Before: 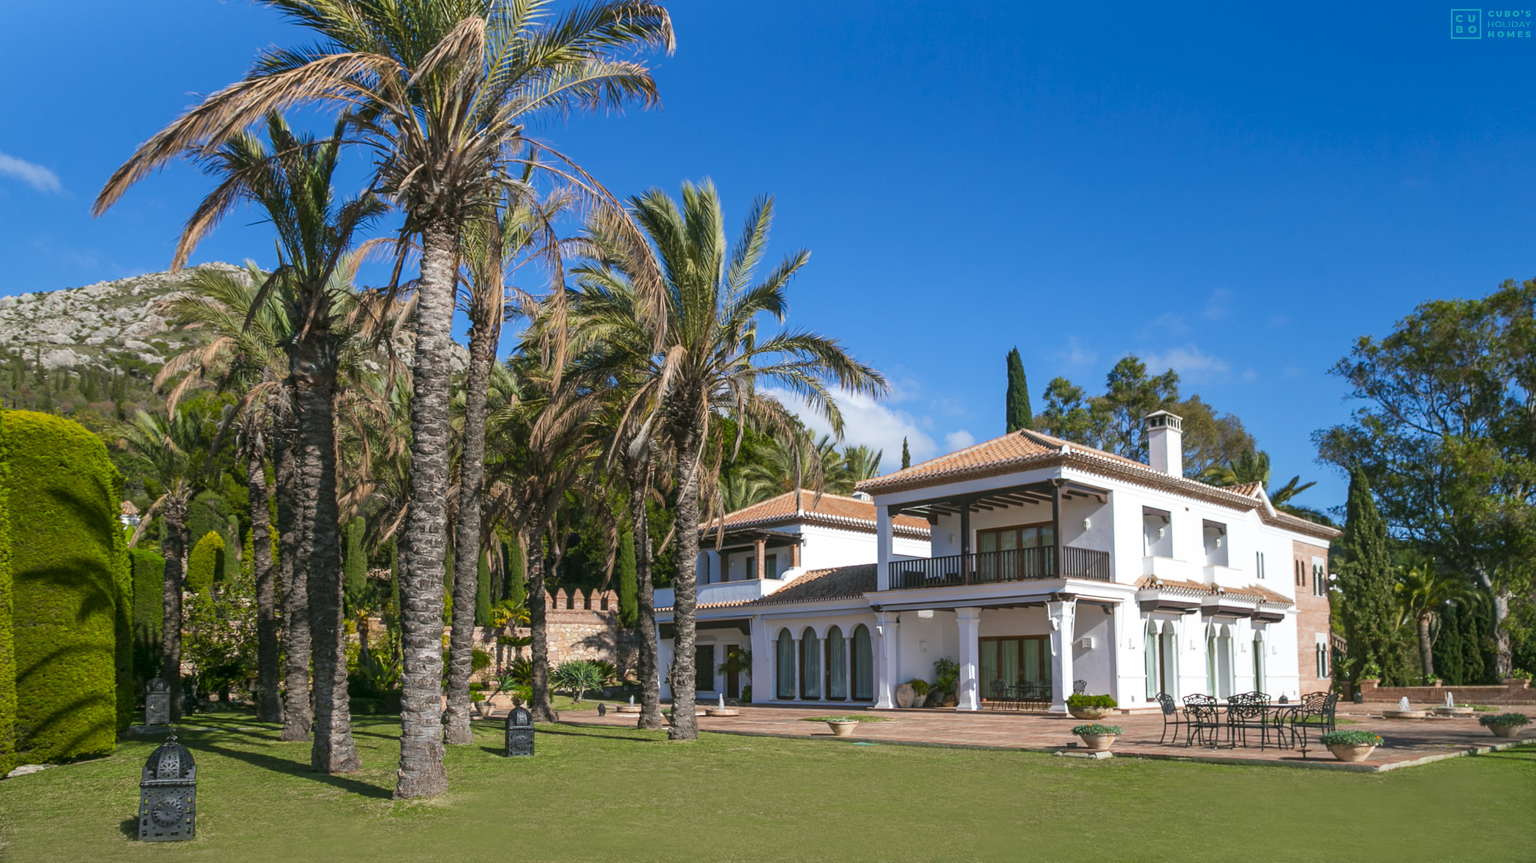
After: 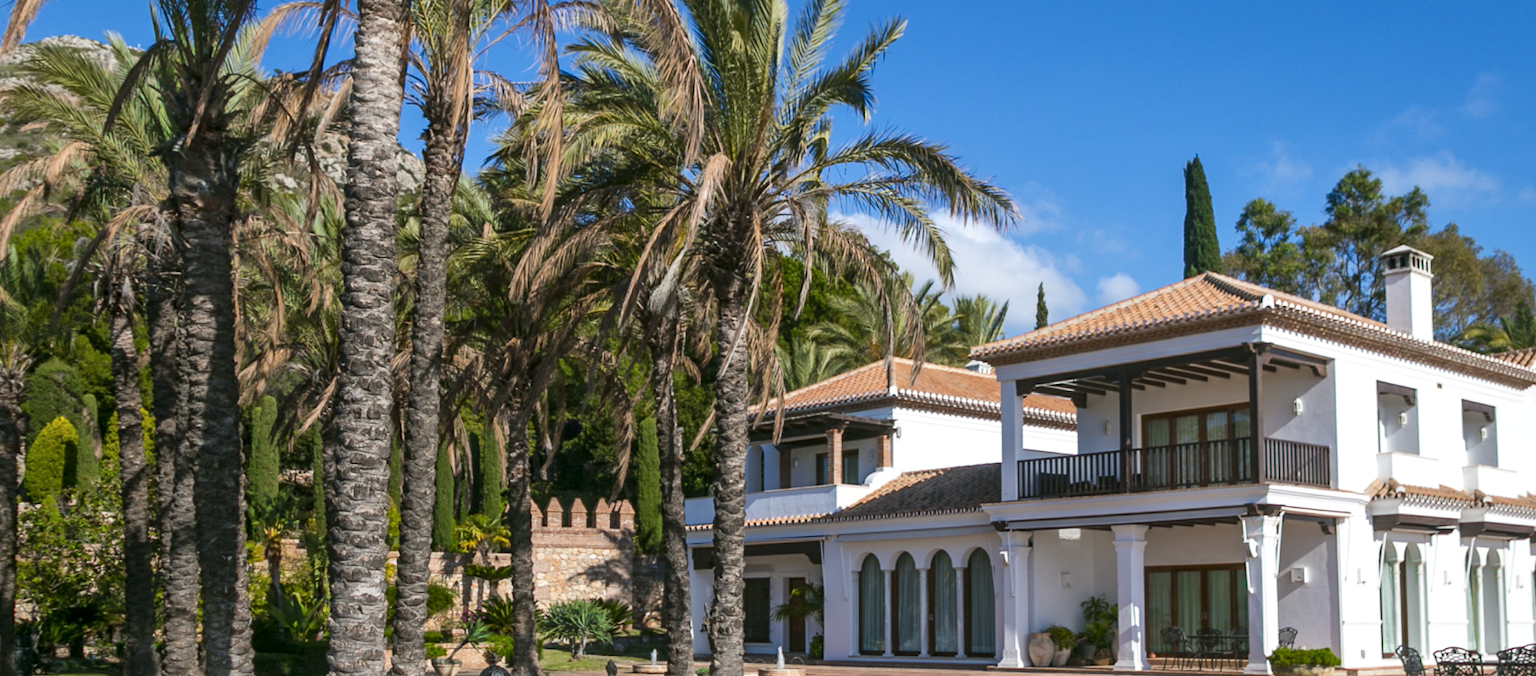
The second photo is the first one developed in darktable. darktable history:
exposure: compensate highlight preservation false
crop: left 11.085%, top 27.451%, right 18.244%, bottom 17.158%
local contrast: mode bilateral grid, contrast 20, coarseness 50, detail 128%, midtone range 0.2
